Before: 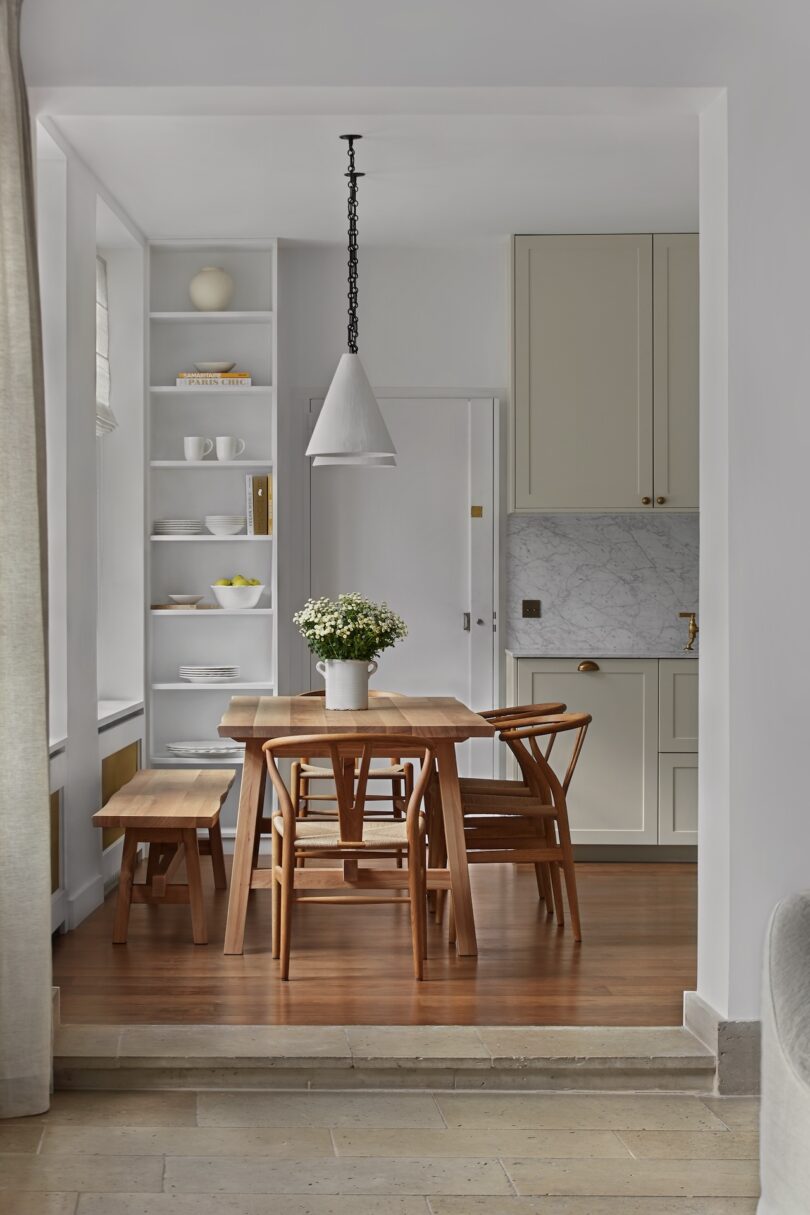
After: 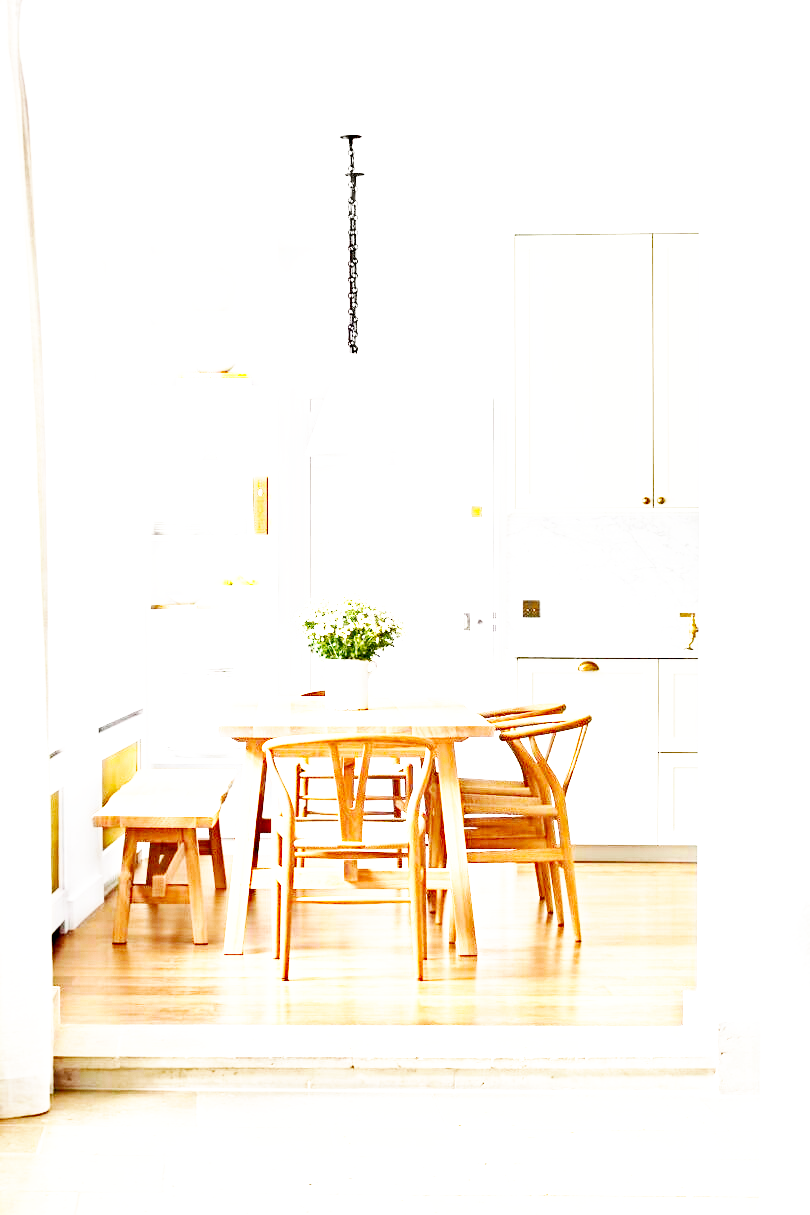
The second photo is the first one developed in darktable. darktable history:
base curve: curves: ch0 [(0, 0) (0.007, 0.004) (0.027, 0.03) (0.046, 0.07) (0.207, 0.54) (0.442, 0.872) (0.673, 0.972) (1, 1)], preserve colors none
exposure: black level correction 0, exposure 2.138 EV, compensate exposure bias true, compensate highlight preservation false
haze removal: compatibility mode true, adaptive false
shadows and highlights: shadows 37.27, highlights -28.18, soften with gaussian
